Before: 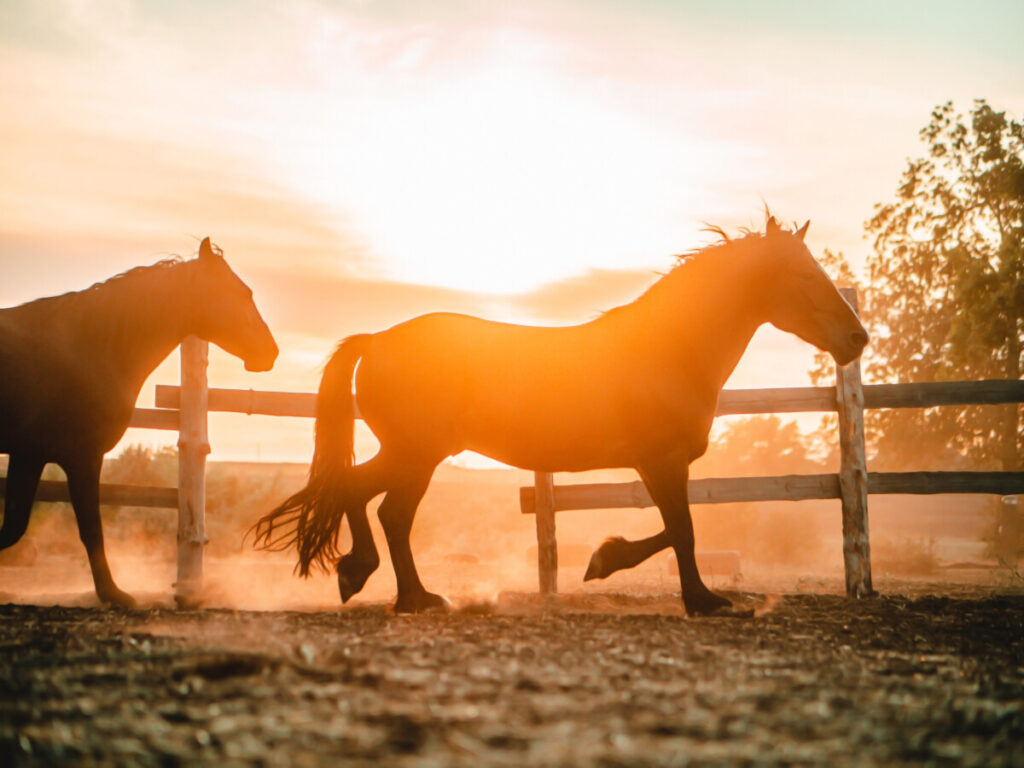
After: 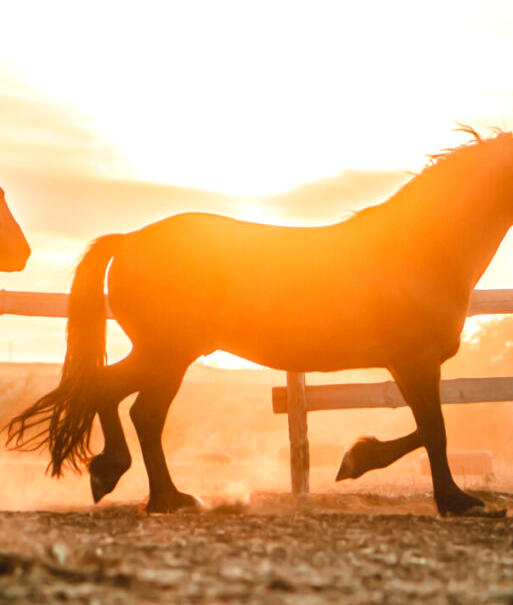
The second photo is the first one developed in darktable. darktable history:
exposure: black level correction 0.001, exposure 0.295 EV, compensate exposure bias true, compensate highlight preservation false
crop and rotate: angle 0.016°, left 24.241%, top 13.094%, right 25.612%, bottom 8.068%
